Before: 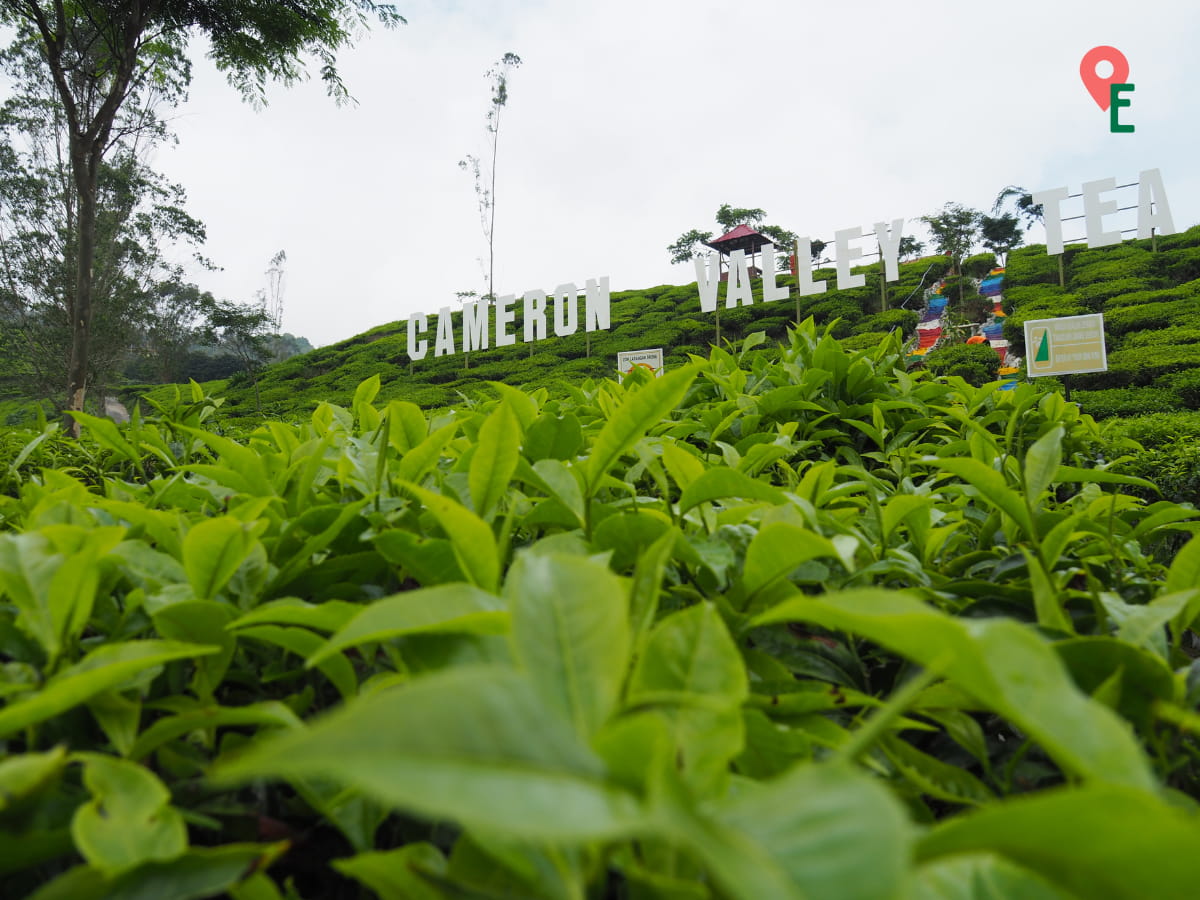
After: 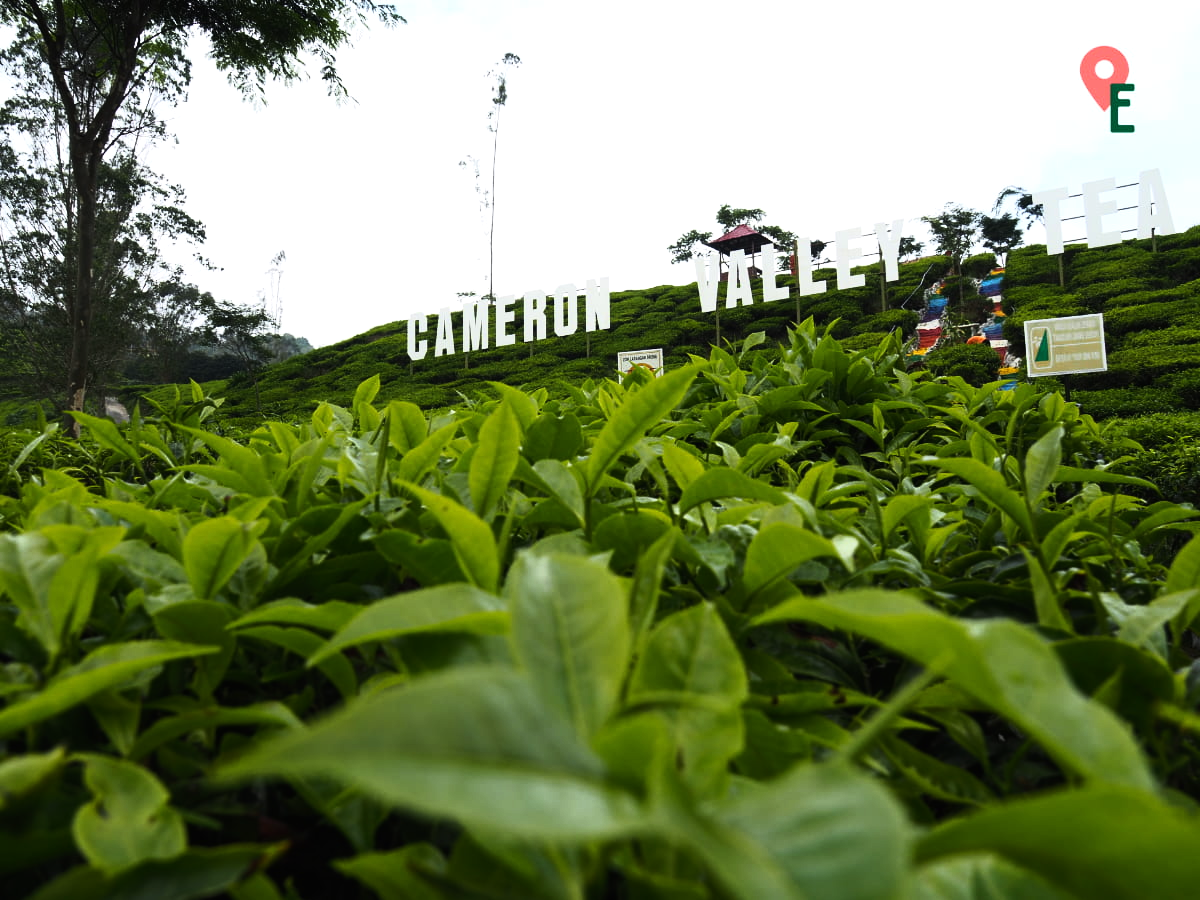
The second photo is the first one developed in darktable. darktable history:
tone curve: curves: ch0 [(0, 0) (0.003, 0.007) (0.011, 0.01) (0.025, 0.016) (0.044, 0.025) (0.069, 0.036) (0.1, 0.052) (0.136, 0.073) (0.177, 0.103) (0.224, 0.135) (0.277, 0.177) (0.335, 0.233) (0.399, 0.303) (0.468, 0.376) (0.543, 0.469) (0.623, 0.581) (0.709, 0.723) (0.801, 0.863) (0.898, 0.938) (1, 1)]
tone equalizer: -8 EV -0.42 EV, -7 EV -0.414 EV, -6 EV -0.372 EV, -5 EV -0.201 EV, -3 EV 0.23 EV, -2 EV 0.339 EV, -1 EV 0.399 EV, +0 EV 0.423 EV, edges refinement/feathering 500, mask exposure compensation -1.57 EV, preserve details no
